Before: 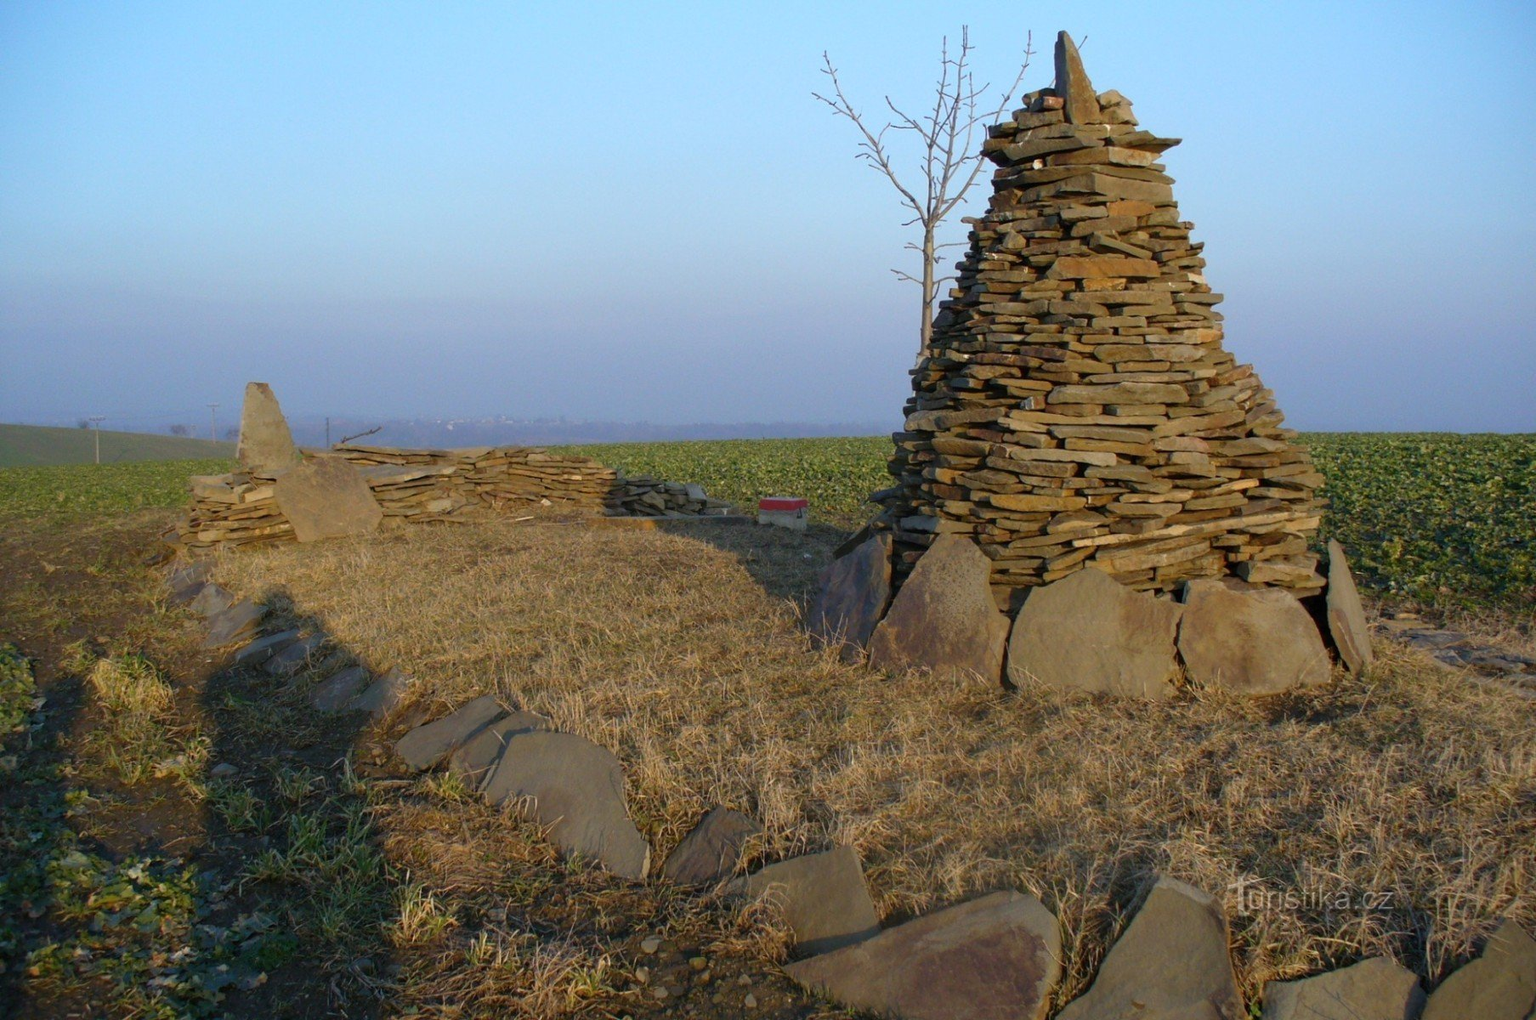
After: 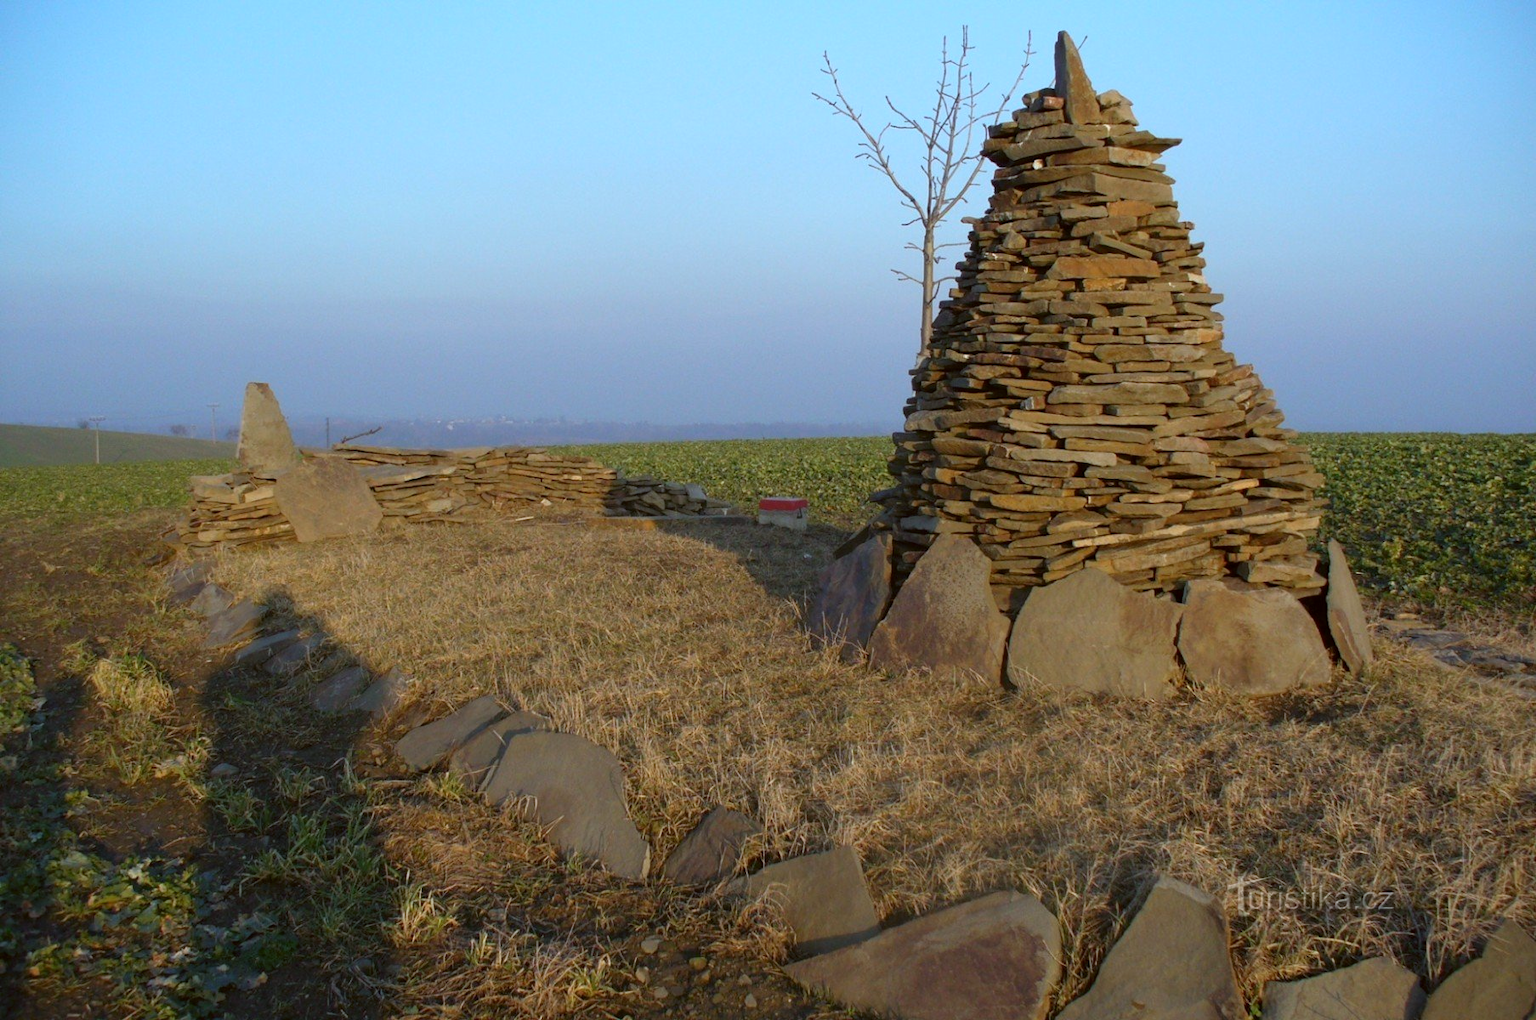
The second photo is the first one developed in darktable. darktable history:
color correction: highlights a* -3.31, highlights b* -6.14, shadows a* 3.12, shadows b* 5.66
exposure: compensate highlight preservation false
